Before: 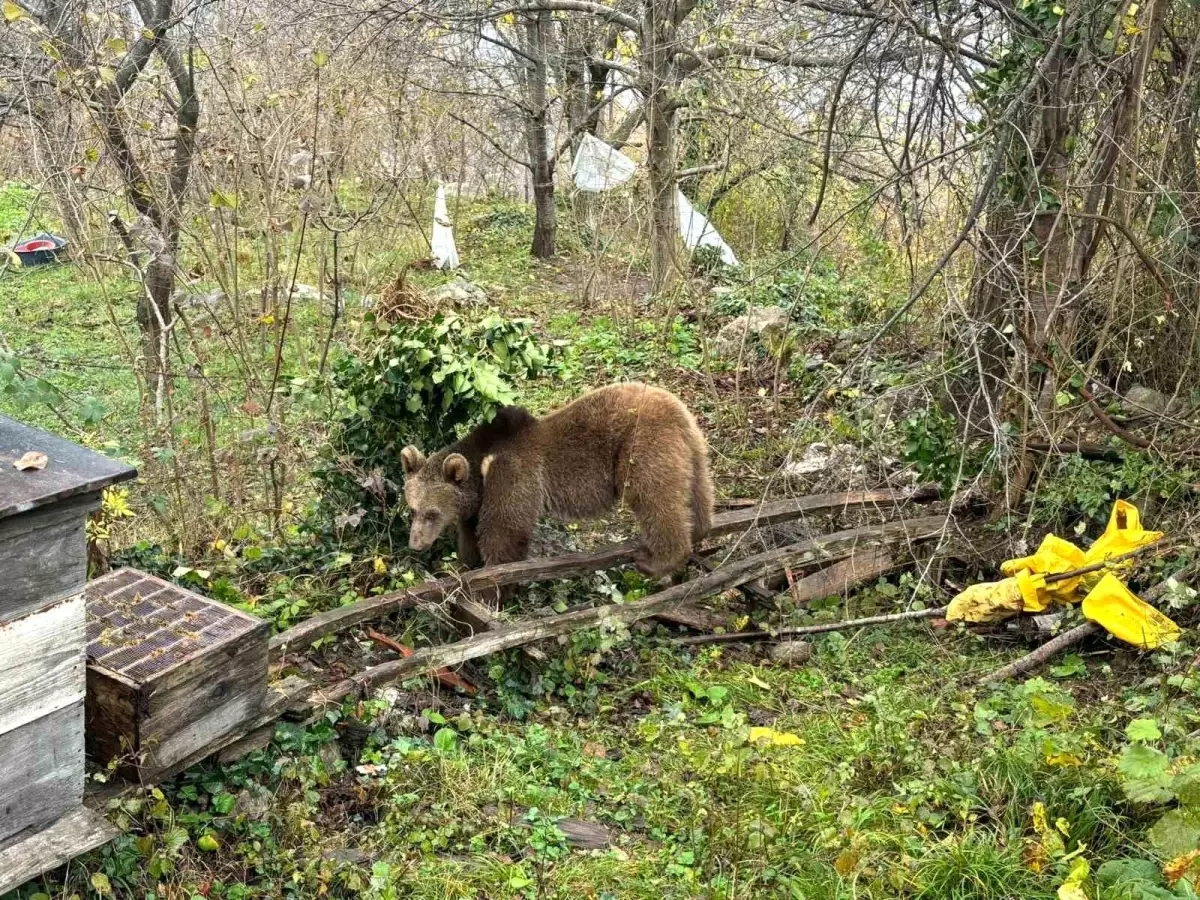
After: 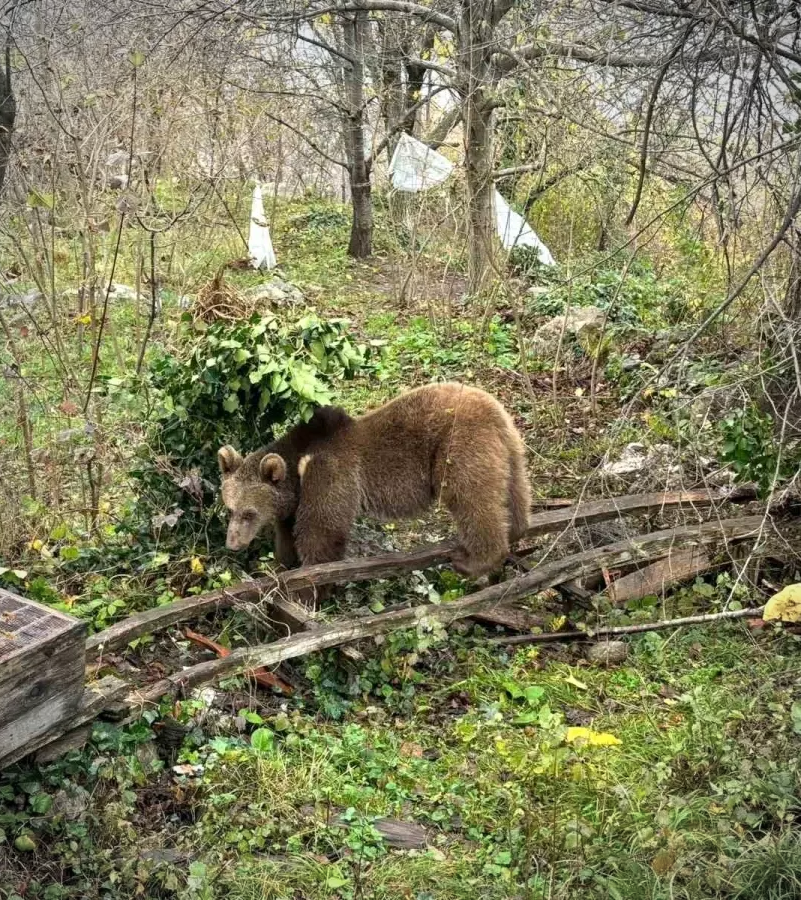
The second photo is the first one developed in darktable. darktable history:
vignetting: on, module defaults
crop and rotate: left 15.289%, right 17.878%
